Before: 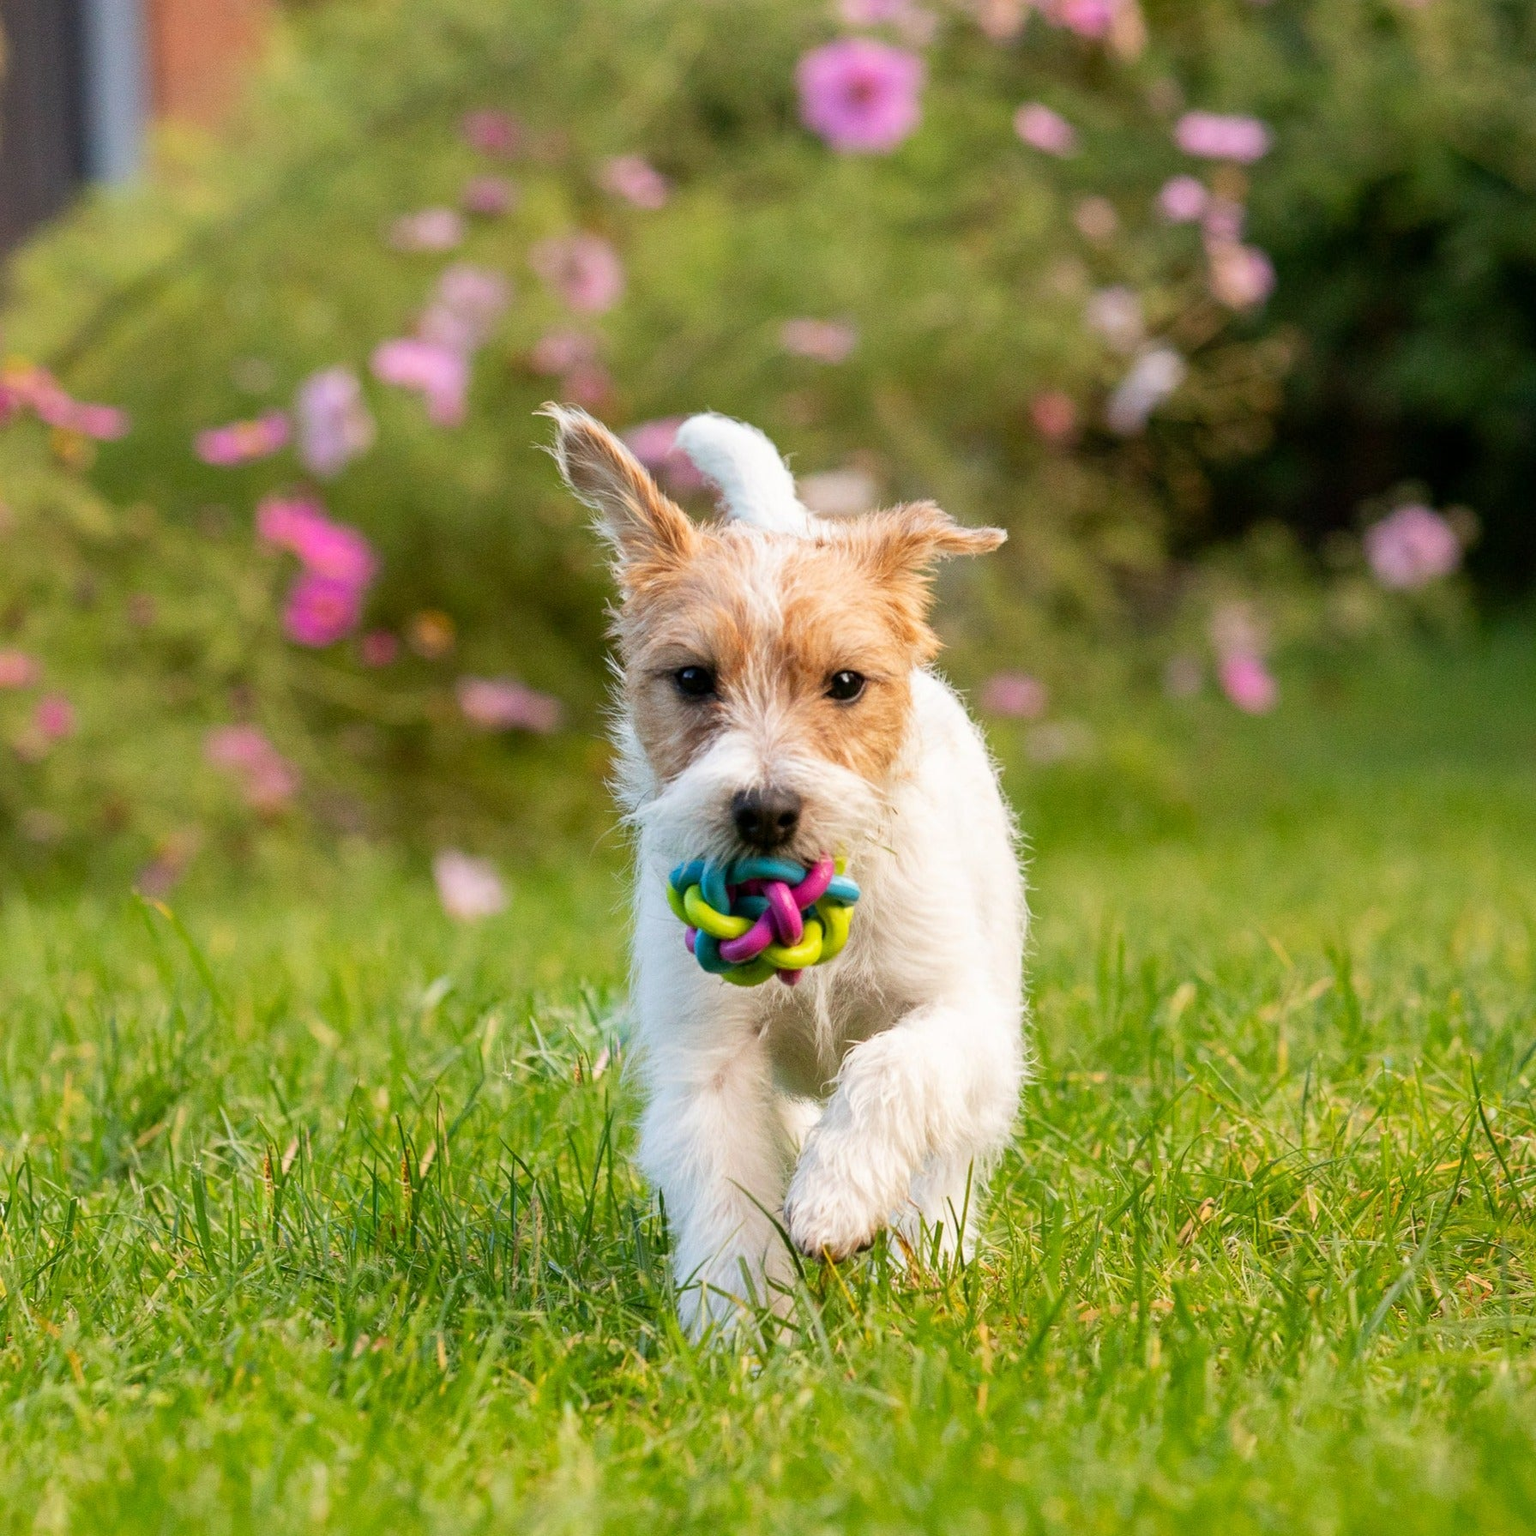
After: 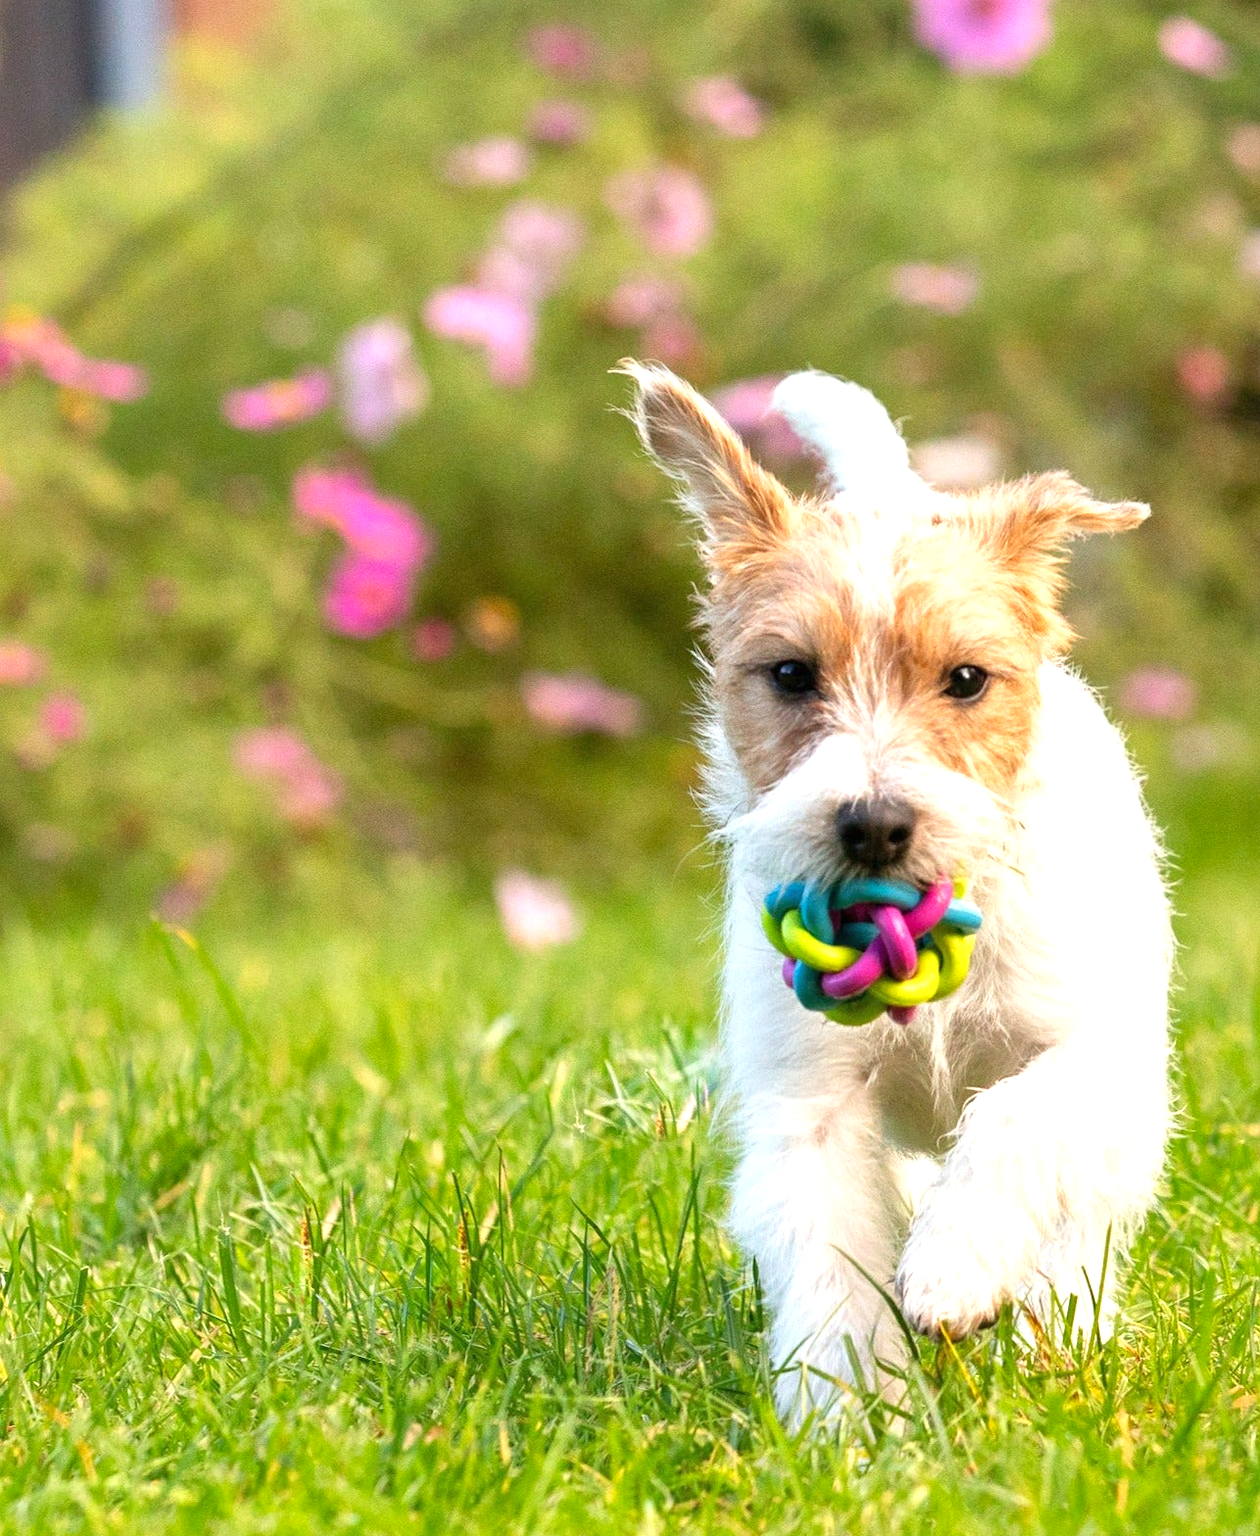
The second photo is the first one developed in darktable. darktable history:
exposure: black level correction 0, exposure 0.7 EV, compensate exposure bias true, compensate highlight preservation false
crop: top 5.803%, right 27.864%, bottom 5.804%
shadows and highlights: shadows 25, highlights -25
